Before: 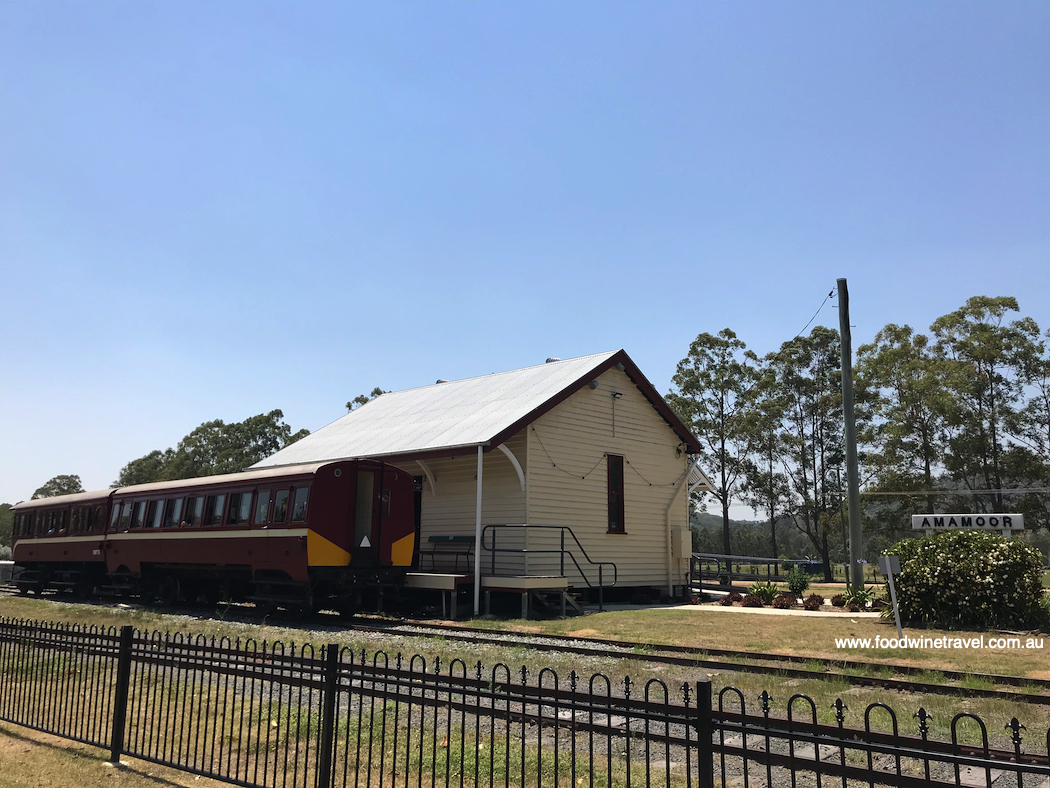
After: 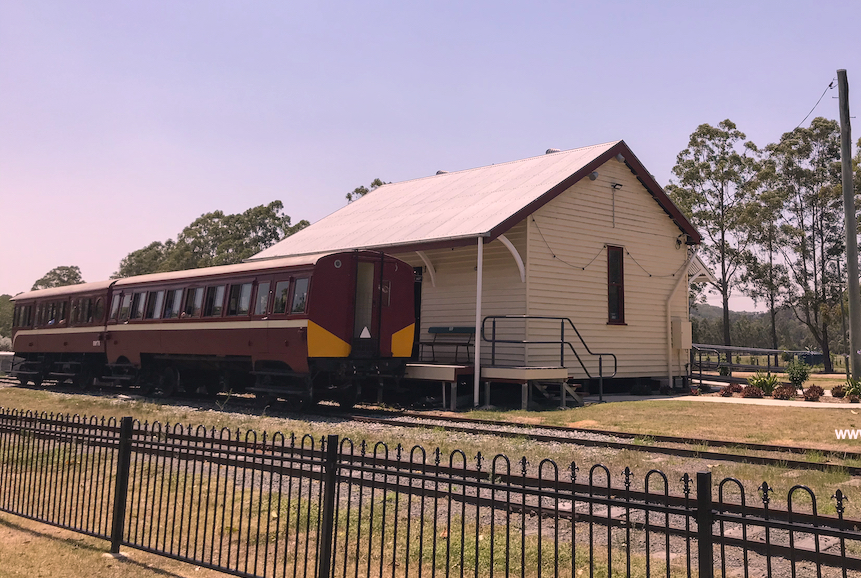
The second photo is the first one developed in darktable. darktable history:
crop: top 26.531%, right 17.959%
local contrast: detail 110%
exposure: exposure -0.041 EV, compensate highlight preservation false
color correction: highlights a* 14.52, highlights b* 4.84
